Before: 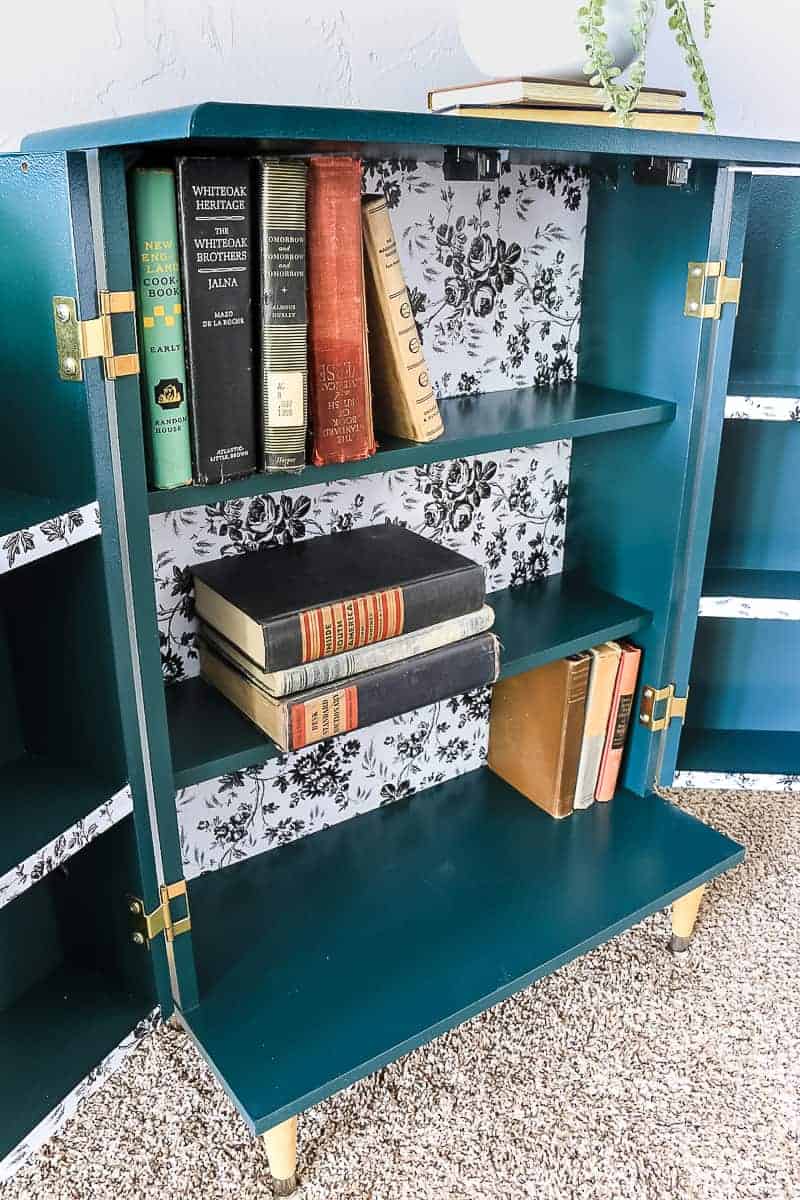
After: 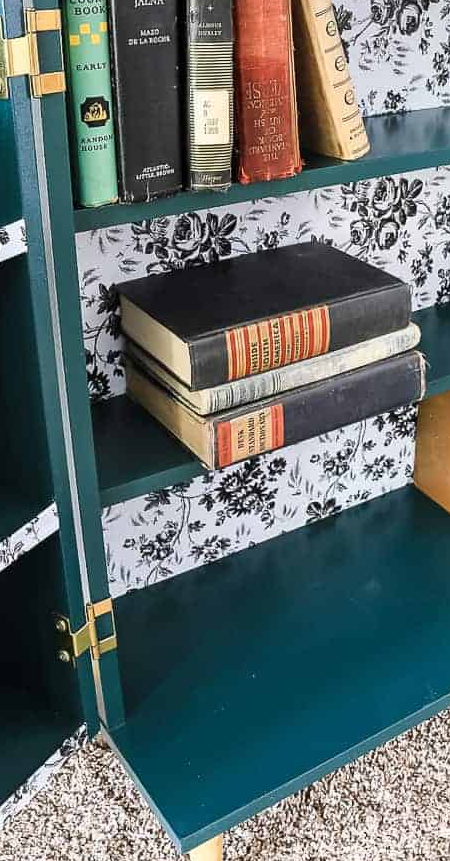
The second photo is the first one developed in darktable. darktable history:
crop: left 9.279%, top 23.508%, right 34.432%, bottom 4.511%
